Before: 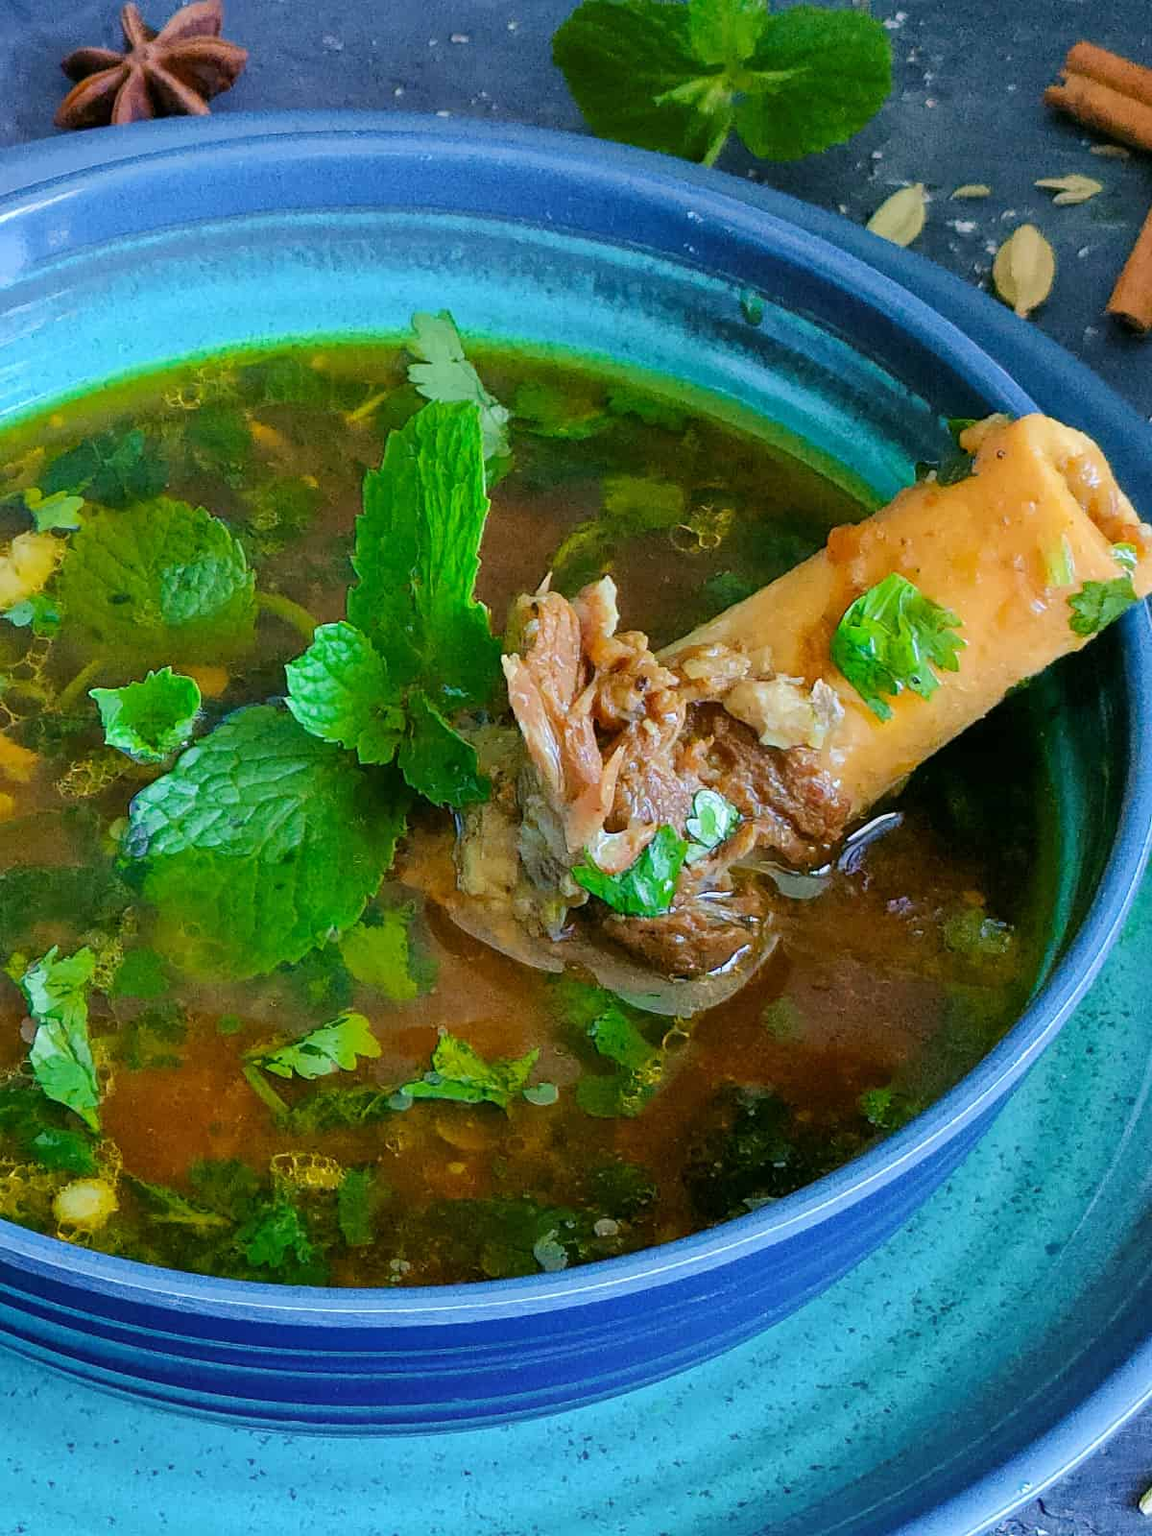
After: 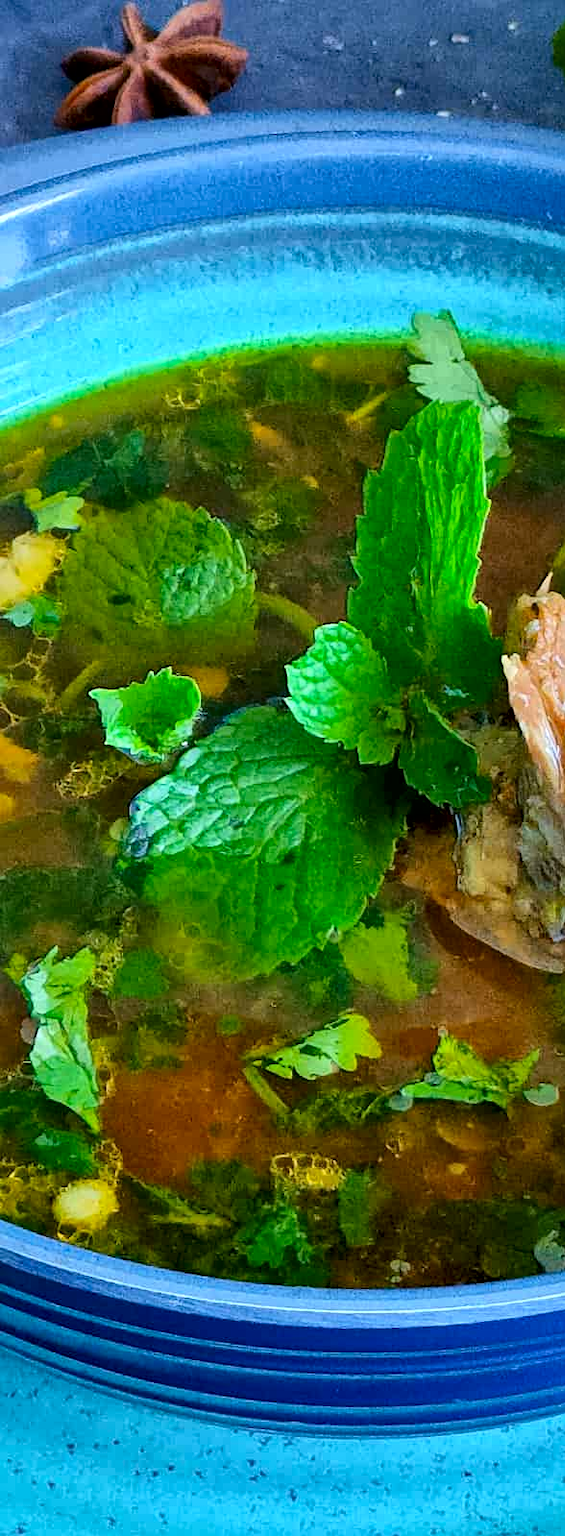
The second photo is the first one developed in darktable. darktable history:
local contrast: mode bilateral grid, contrast 25, coarseness 47, detail 151%, midtone range 0.2
crop and rotate: left 0%, top 0%, right 50.845%
contrast brightness saturation: saturation 0.13
rgb curve: curves: ch0 [(0, 0) (0.078, 0.051) (0.929, 0.956) (1, 1)], compensate middle gray true
